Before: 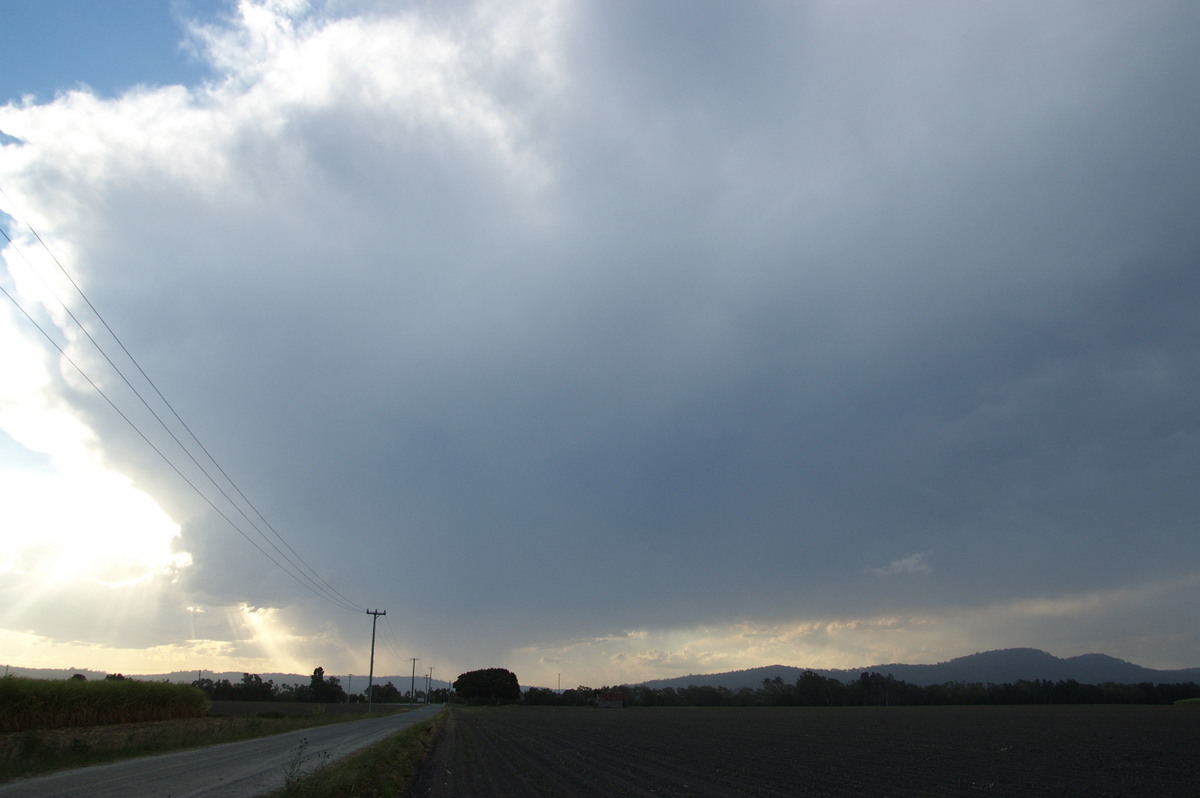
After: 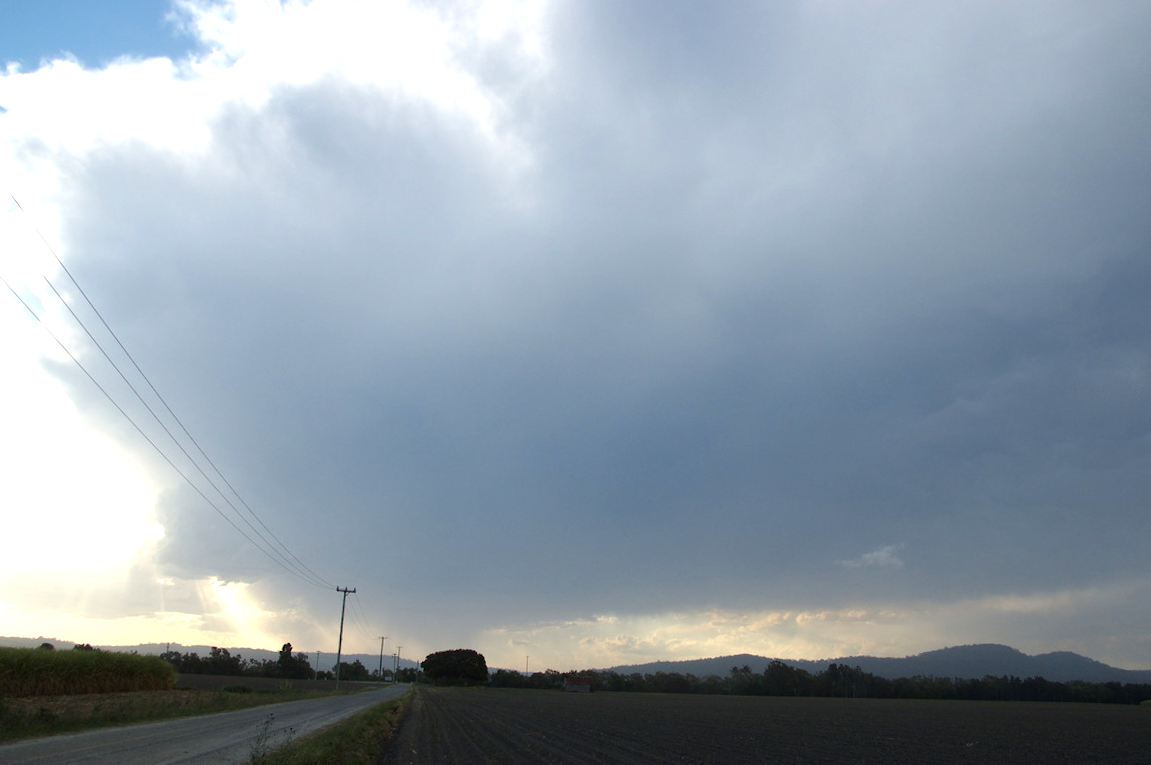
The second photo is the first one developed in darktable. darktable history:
exposure: black level correction 0.001, exposure 0.499 EV, compensate exposure bias true, compensate highlight preservation false
crop and rotate: angle -1.63°
color zones: curves: ch0 [(0, 0.5) (0.143, 0.5) (0.286, 0.5) (0.429, 0.5) (0.571, 0.5) (0.714, 0.476) (0.857, 0.5) (1, 0.5)]; ch2 [(0, 0.5) (0.143, 0.5) (0.286, 0.5) (0.429, 0.5) (0.571, 0.5) (0.714, 0.487) (0.857, 0.5) (1, 0.5)], mix 26.75%
